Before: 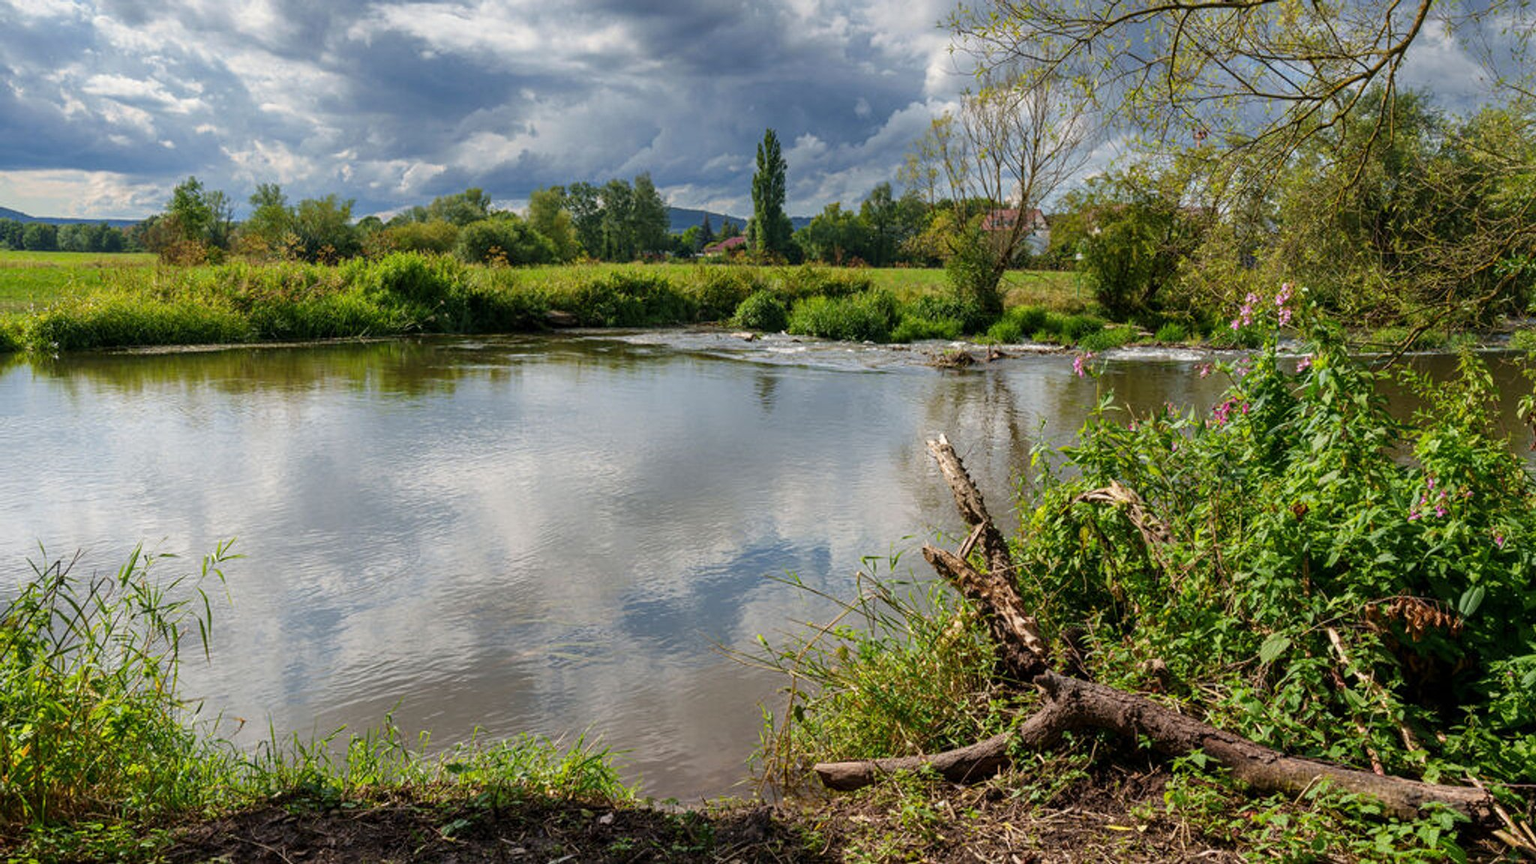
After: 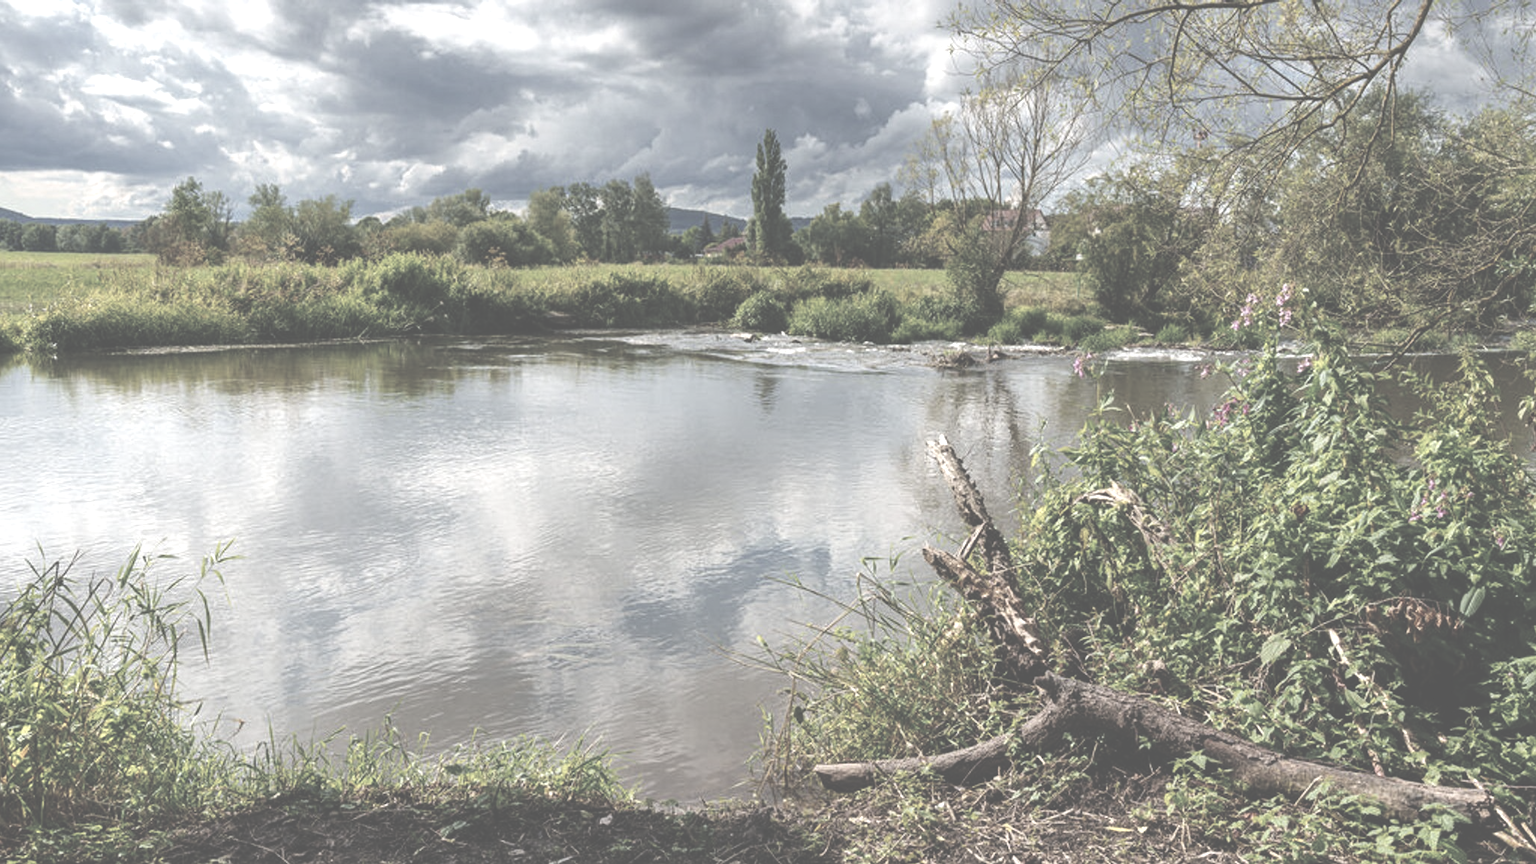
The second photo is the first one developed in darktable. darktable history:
crop and rotate: left 0.12%, bottom 0.002%
color correction: highlights b* 0.052, saturation 0.271
exposure: black level correction -0.071, exposure 0.501 EV, compensate highlight preservation false
color balance rgb: highlights gain › luminance 9.577%, perceptual saturation grading › global saturation 39.056%, global vibrance 20%
